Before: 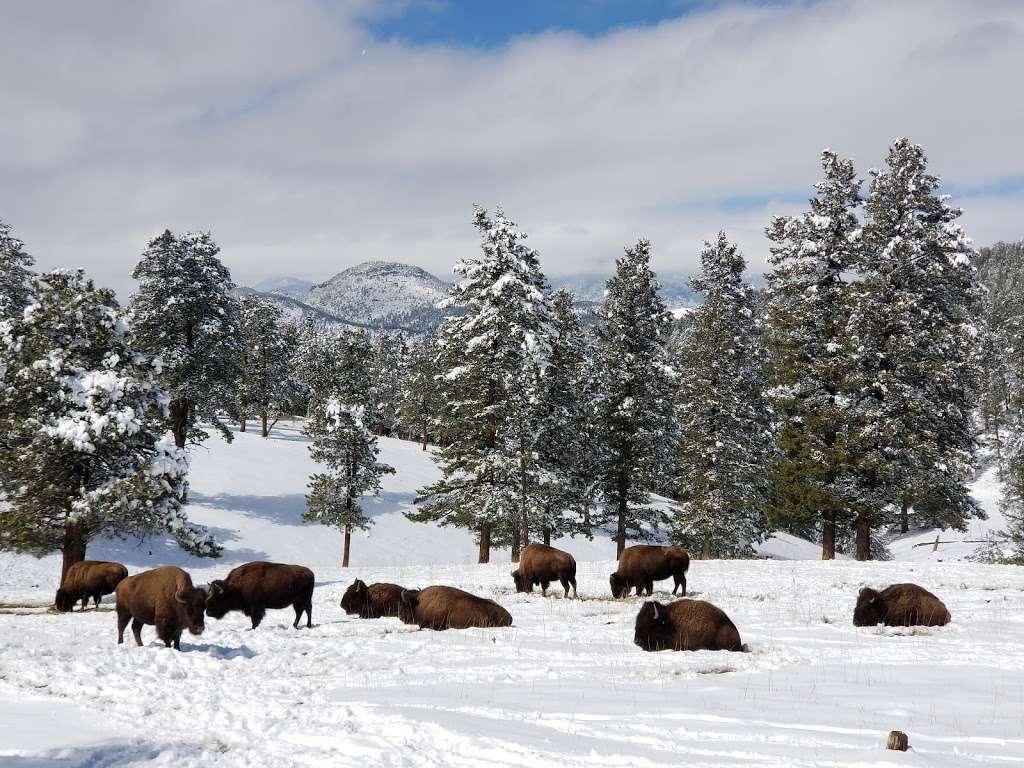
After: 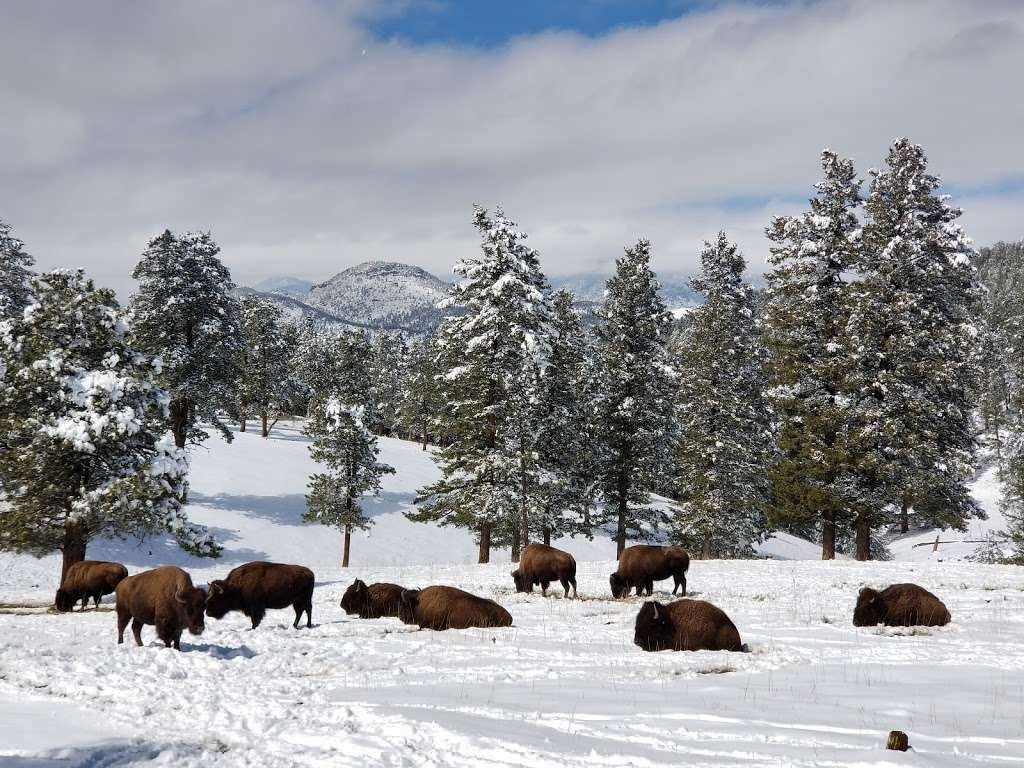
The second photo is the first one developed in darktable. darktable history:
shadows and highlights: shadows 58.46, soften with gaussian
